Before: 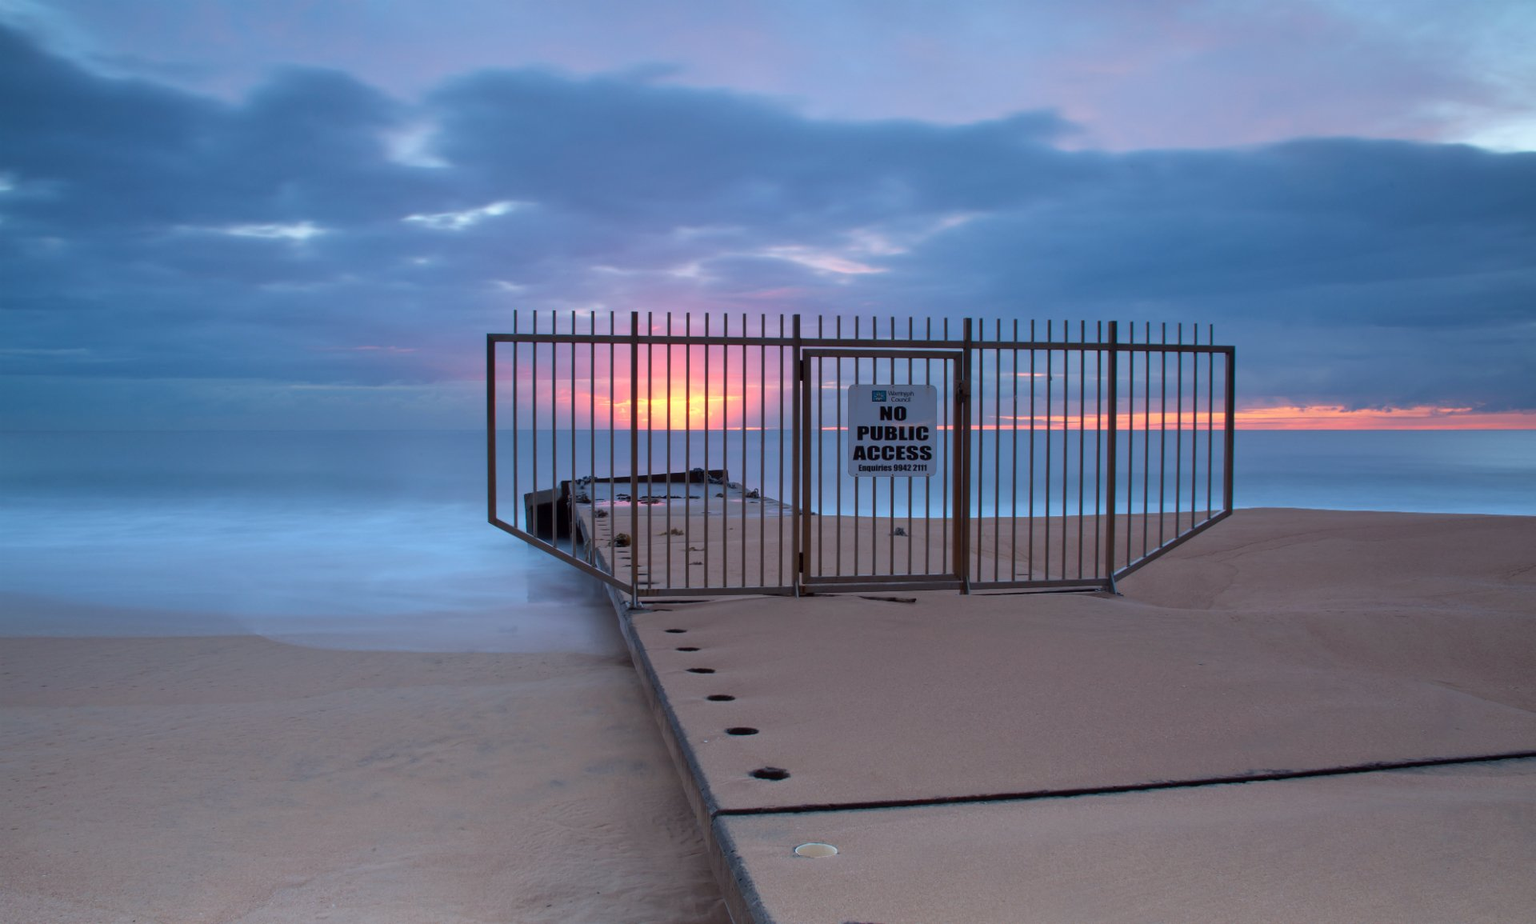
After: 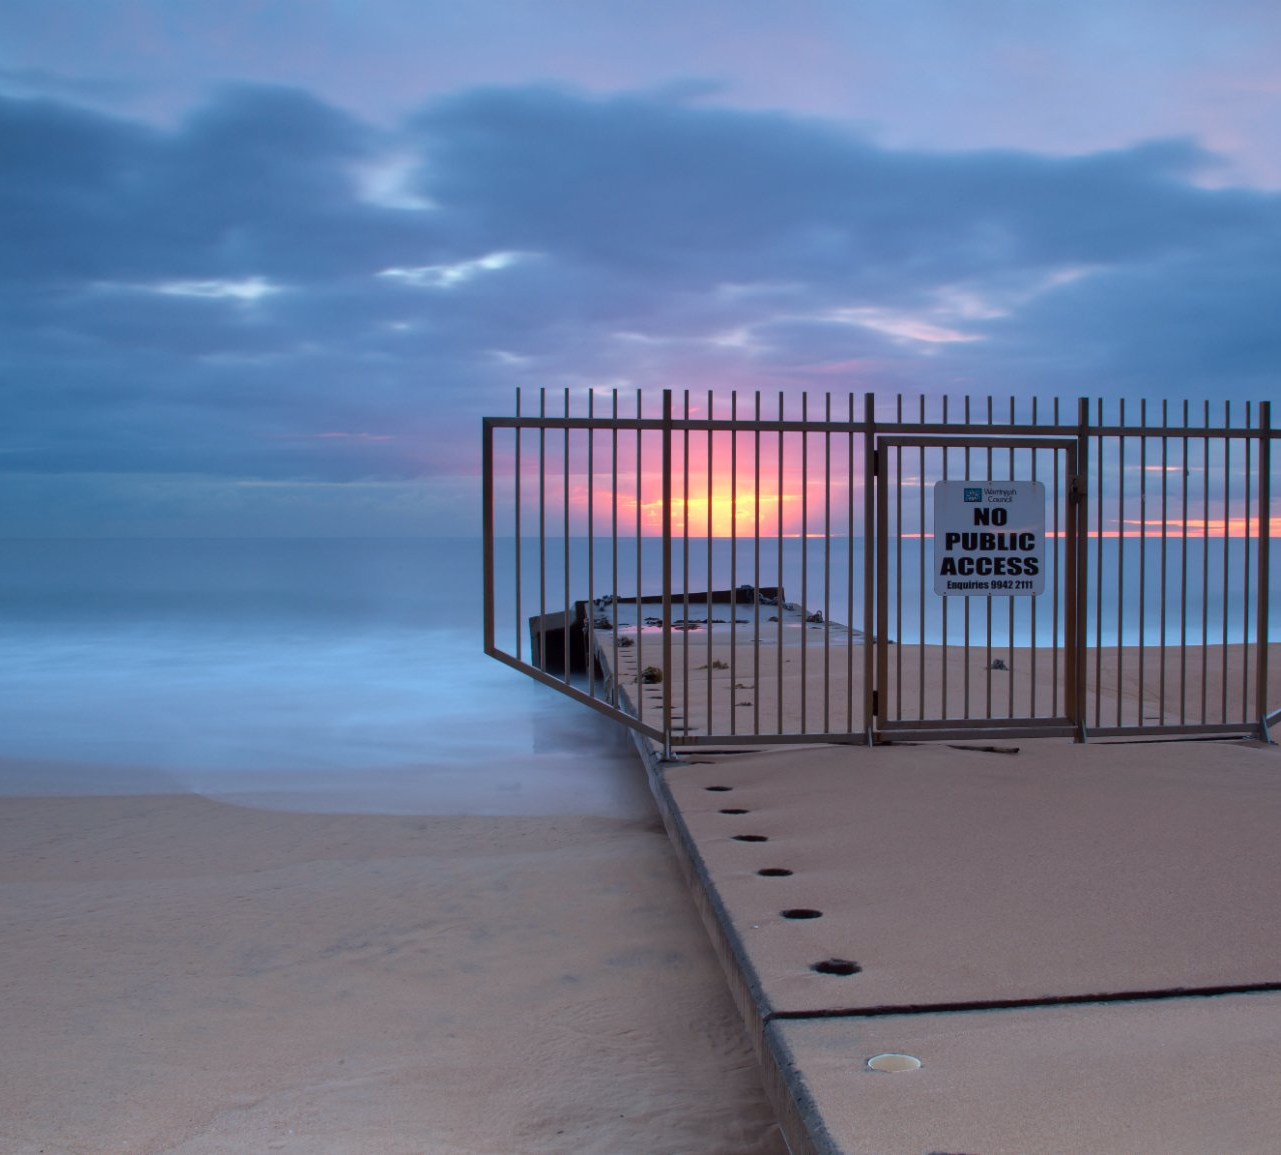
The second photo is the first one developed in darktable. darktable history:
crop and rotate: left 6.61%, right 26.634%
